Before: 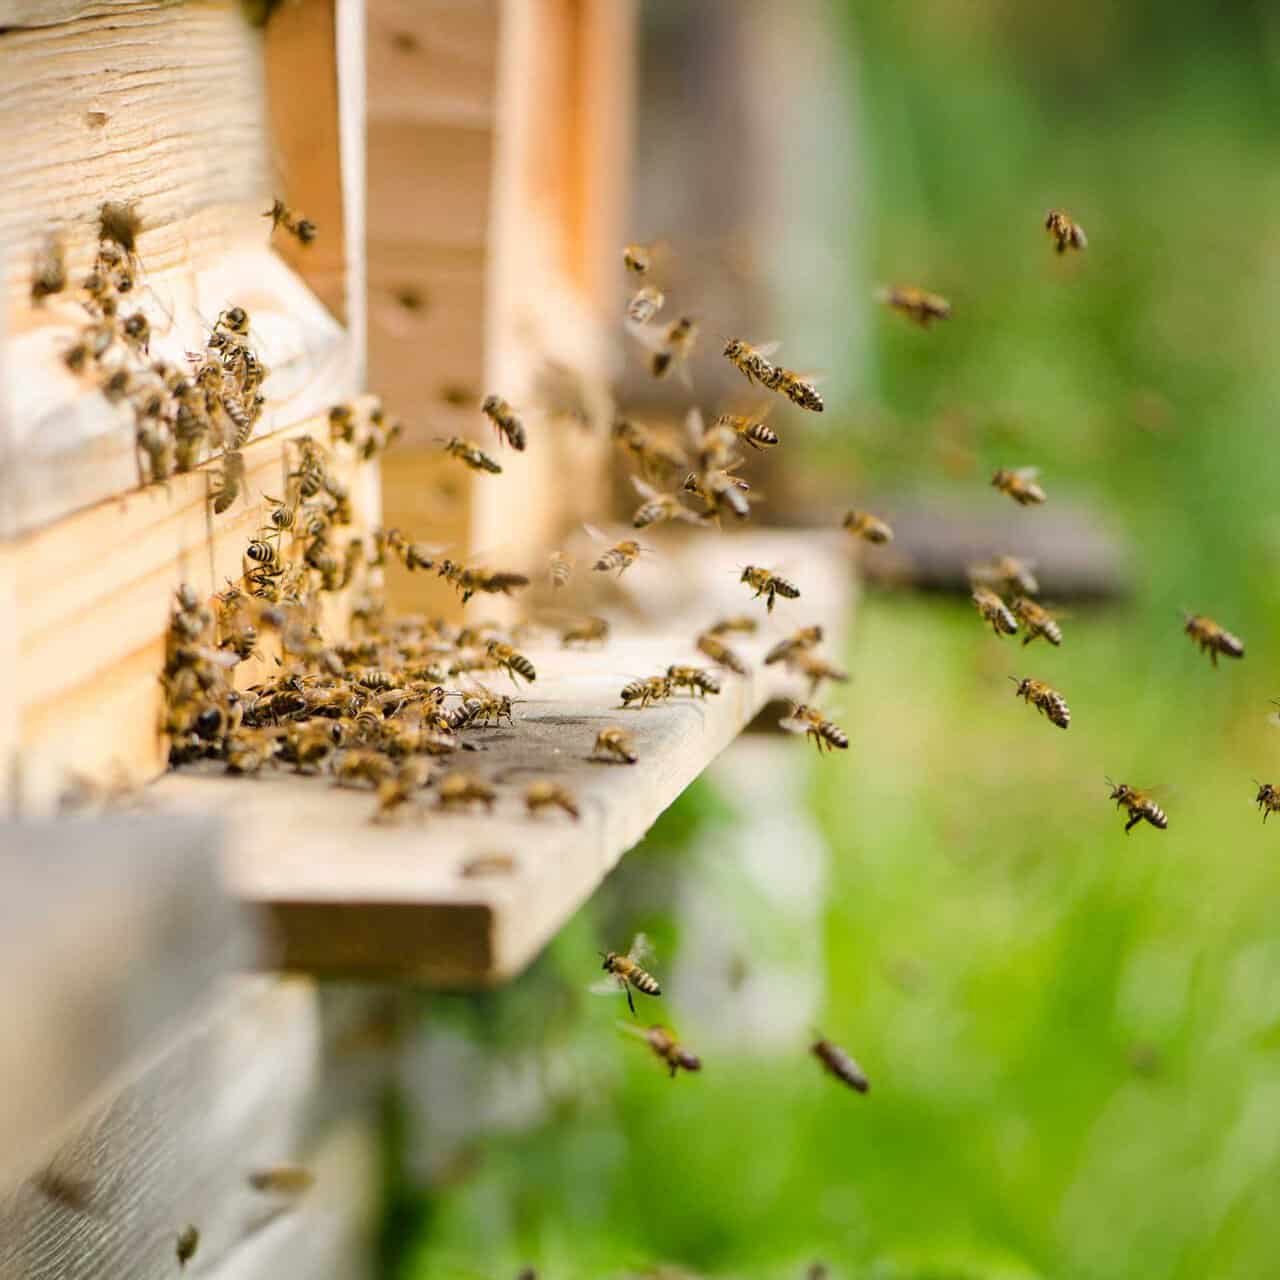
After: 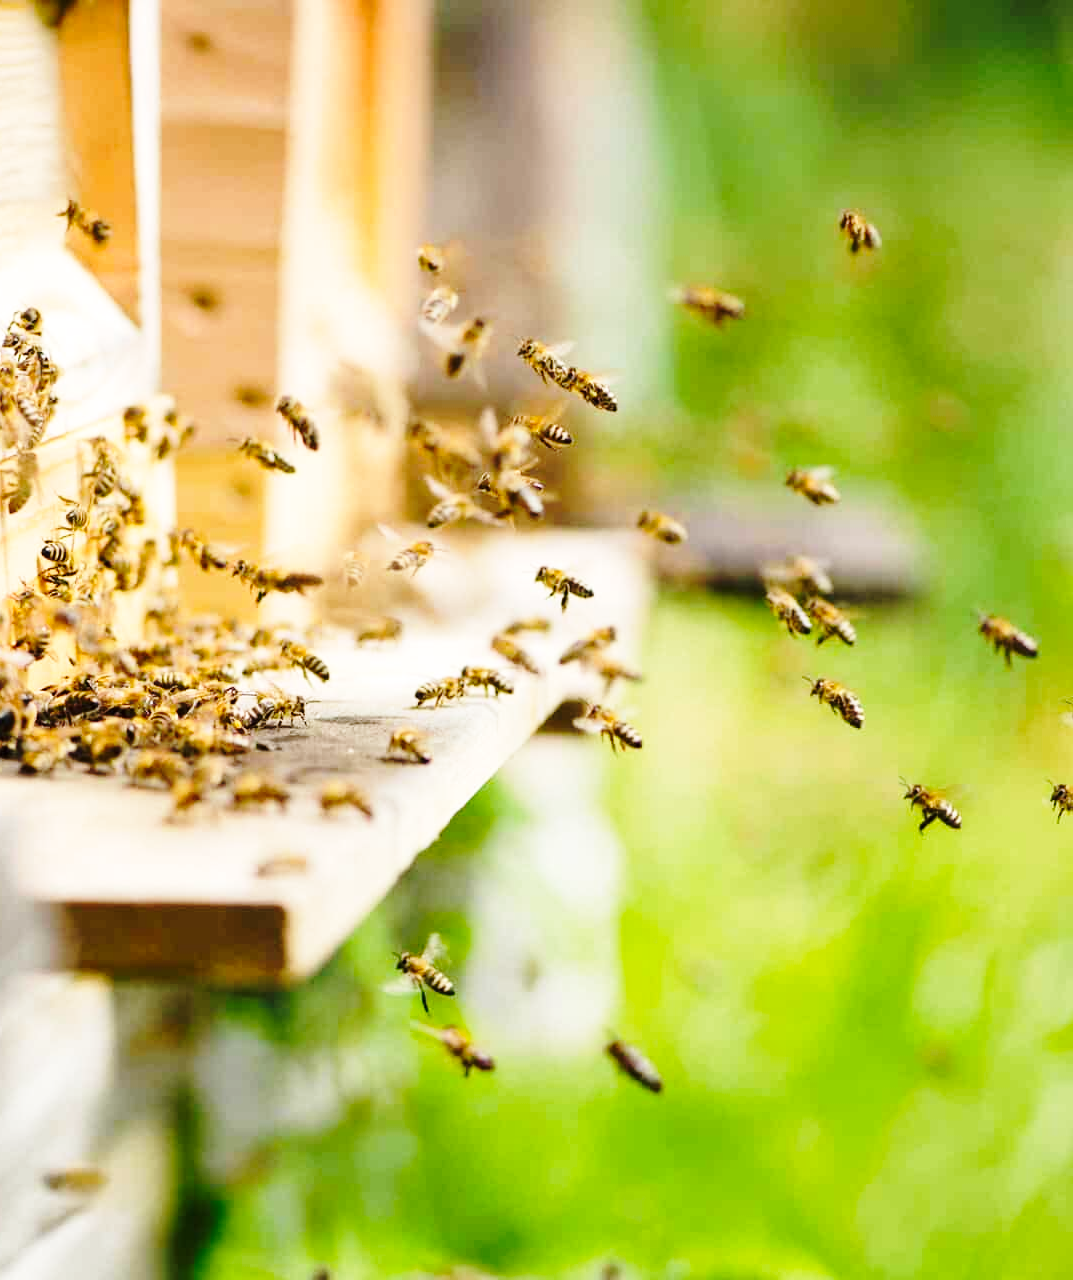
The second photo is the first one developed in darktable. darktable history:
base curve: curves: ch0 [(0, 0) (0.036, 0.037) (0.121, 0.228) (0.46, 0.76) (0.859, 0.983) (1, 1)], preserve colors none
crop: left 16.145%
